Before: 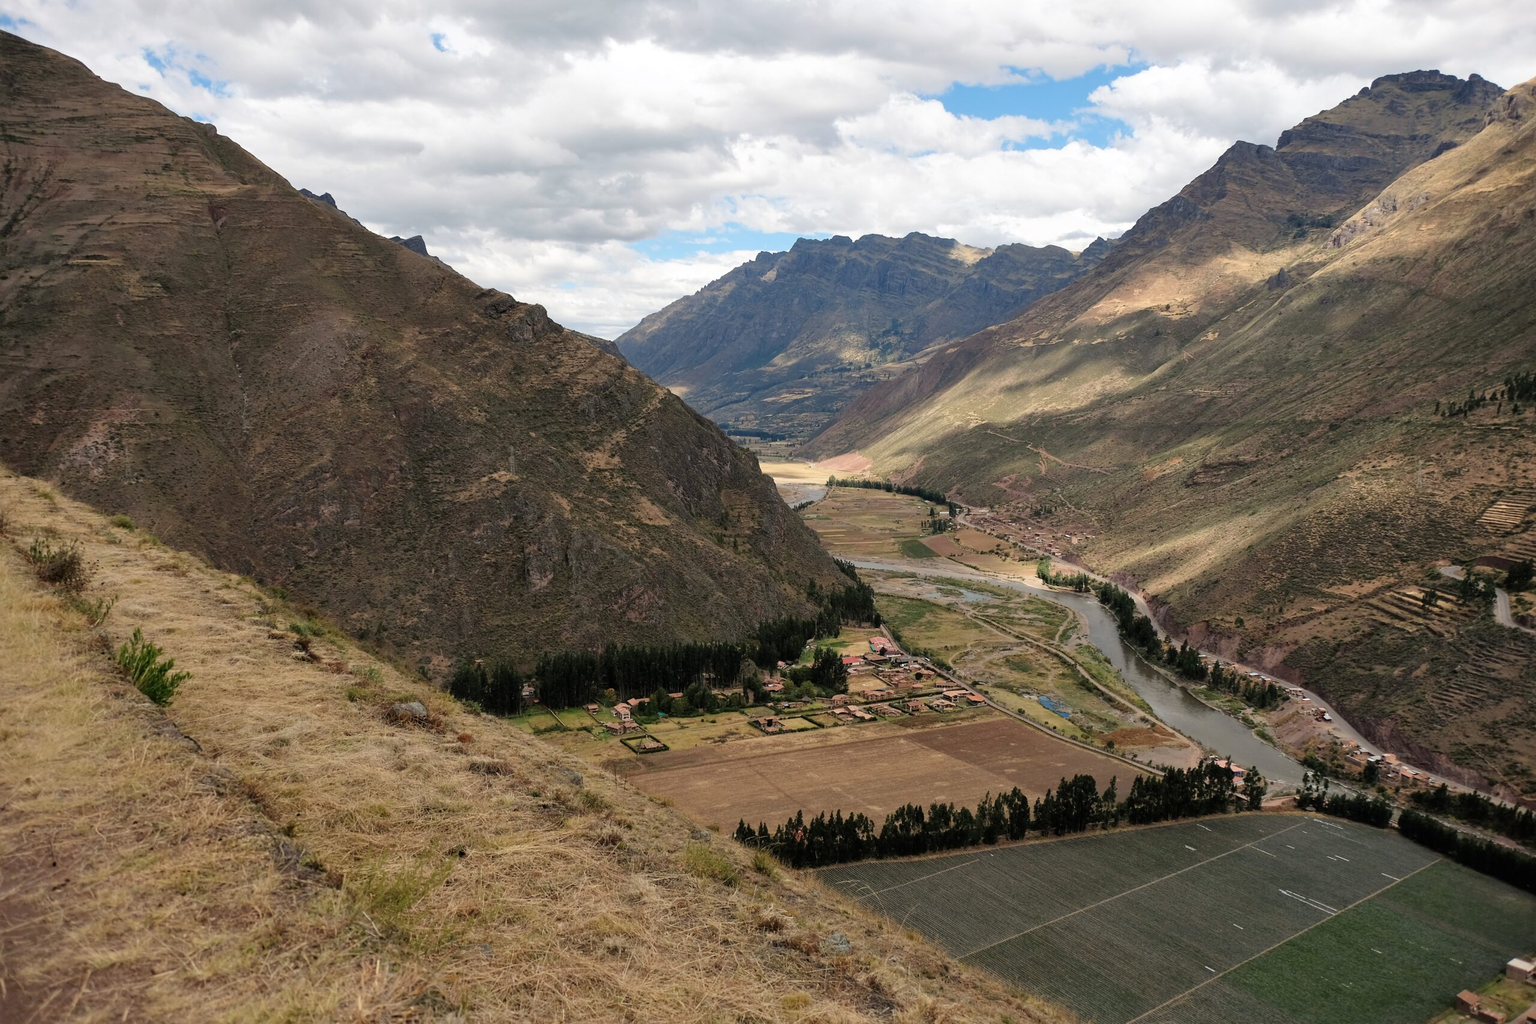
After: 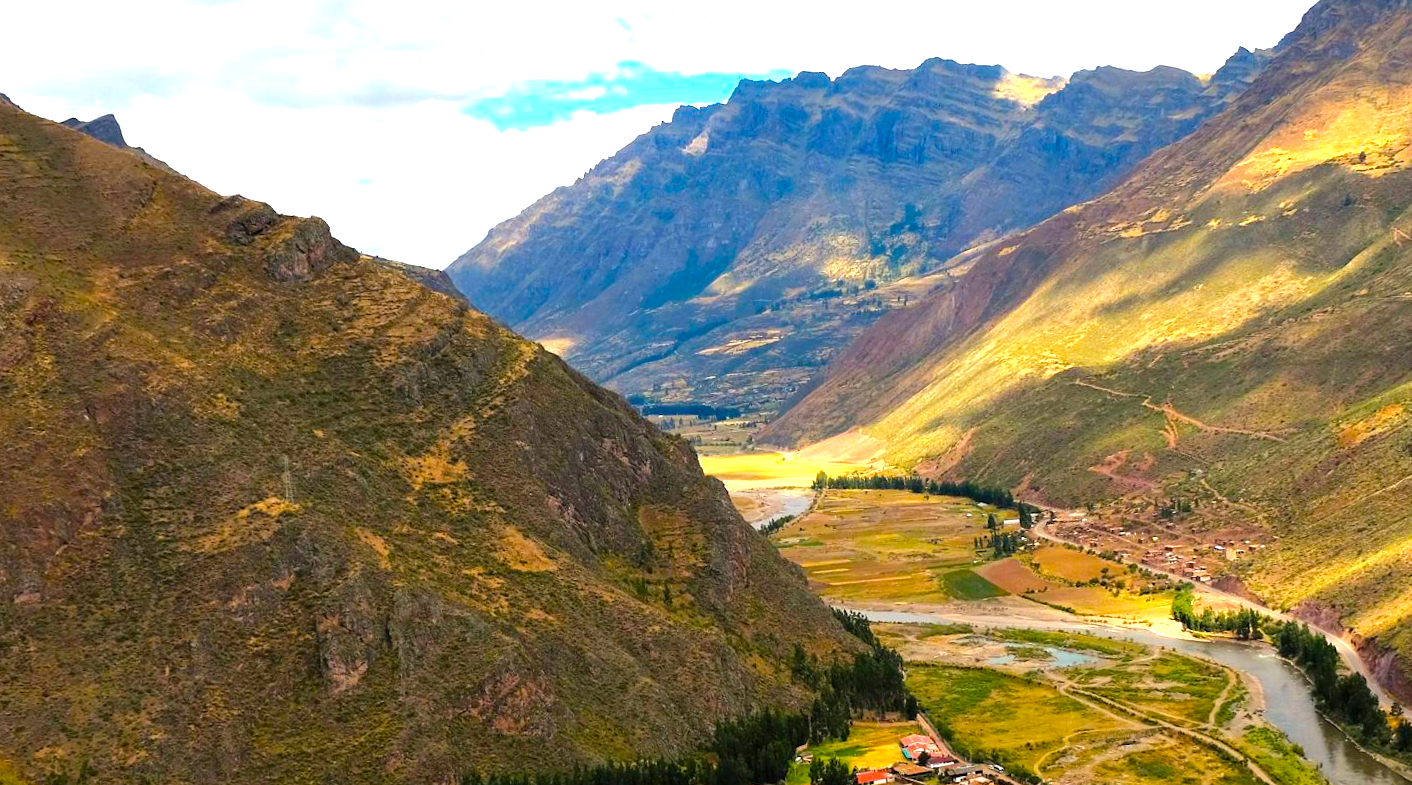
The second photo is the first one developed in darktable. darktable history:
color balance rgb: linear chroma grading › global chroma 25%, perceptual saturation grading › global saturation 40%, perceptual brilliance grading › global brilliance 30%, global vibrance 40%
rotate and perspective: rotation -3.52°, crop left 0.036, crop right 0.964, crop top 0.081, crop bottom 0.919
crop: left 20.932%, top 15.471%, right 21.848%, bottom 34.081%
